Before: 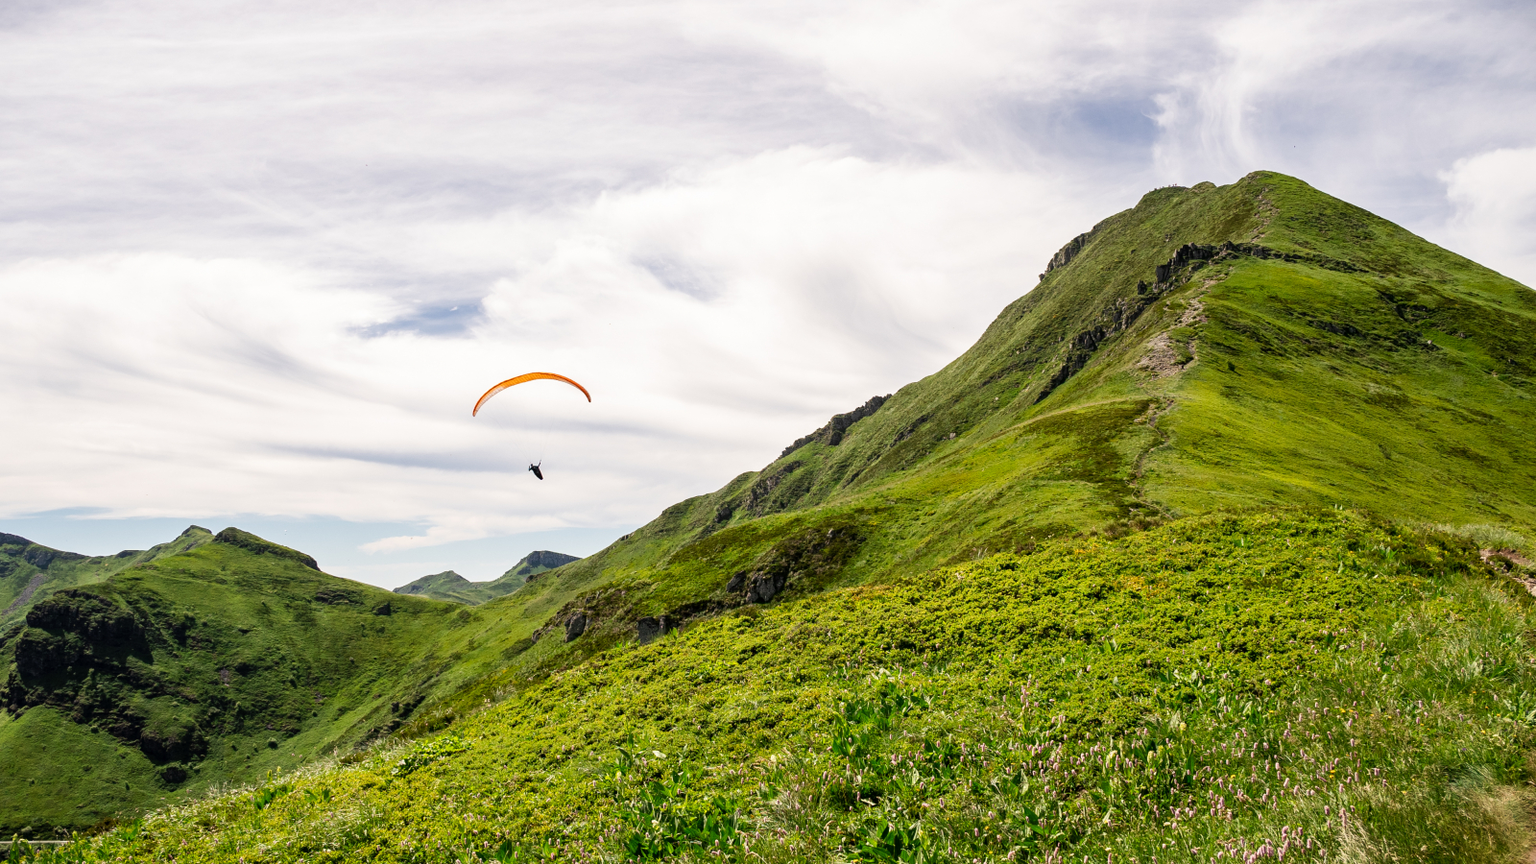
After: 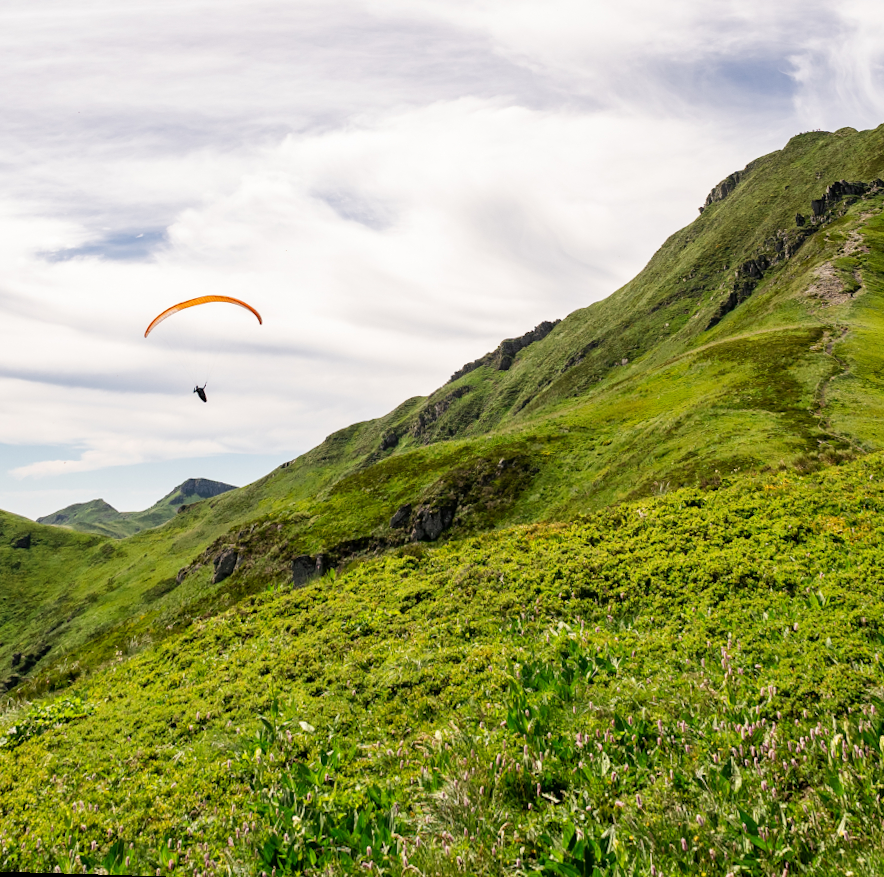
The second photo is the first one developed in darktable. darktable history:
crop and rotate: left 14.436%, right 18.898%
rotate and perspective: rotation 0.72°, lens shift (vertical) -0.352, lens shift (horizontal) -0.051, crop left 0.152, crop right 0.859, crop top 0.019, crop bottom 0.964
